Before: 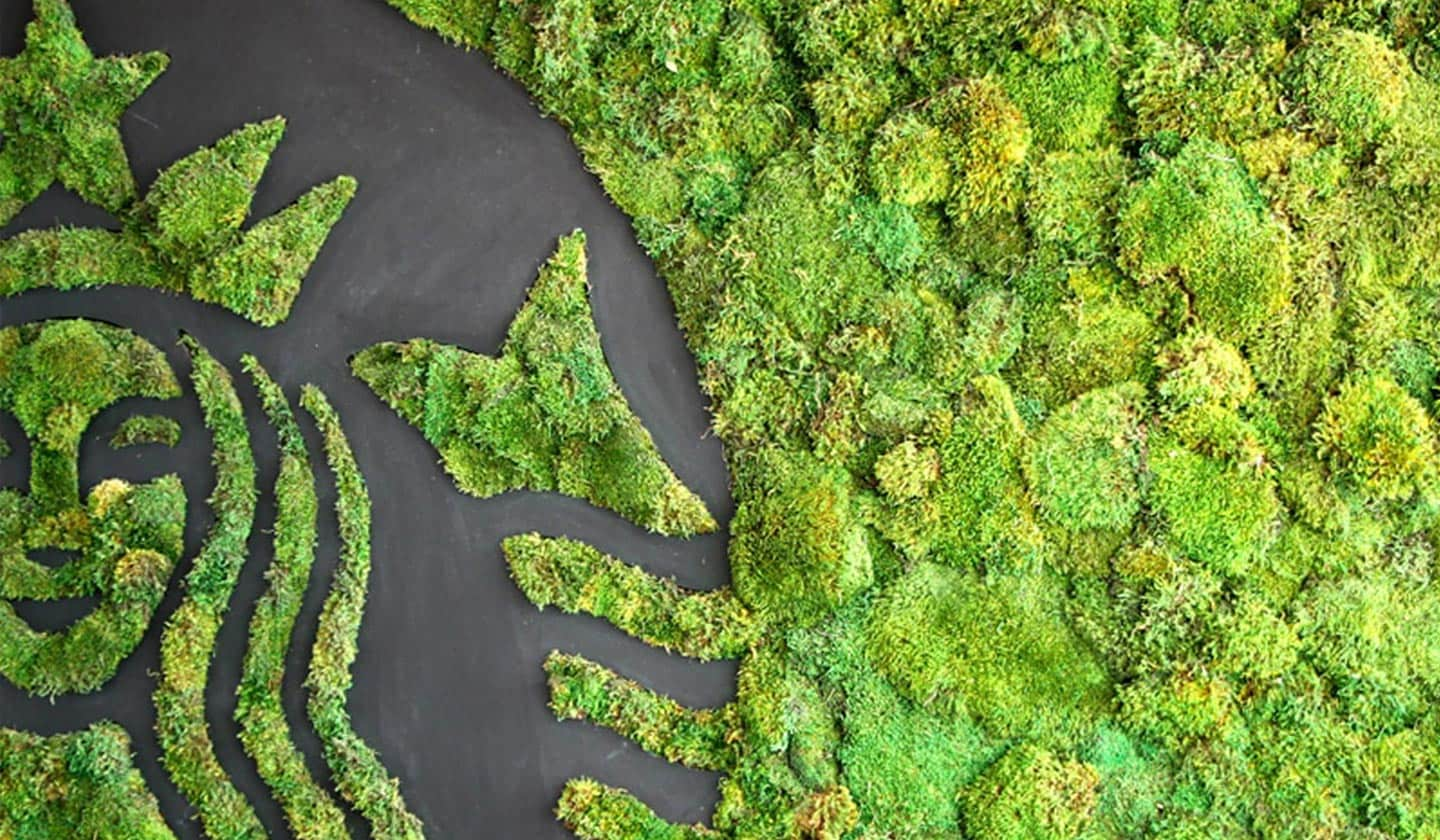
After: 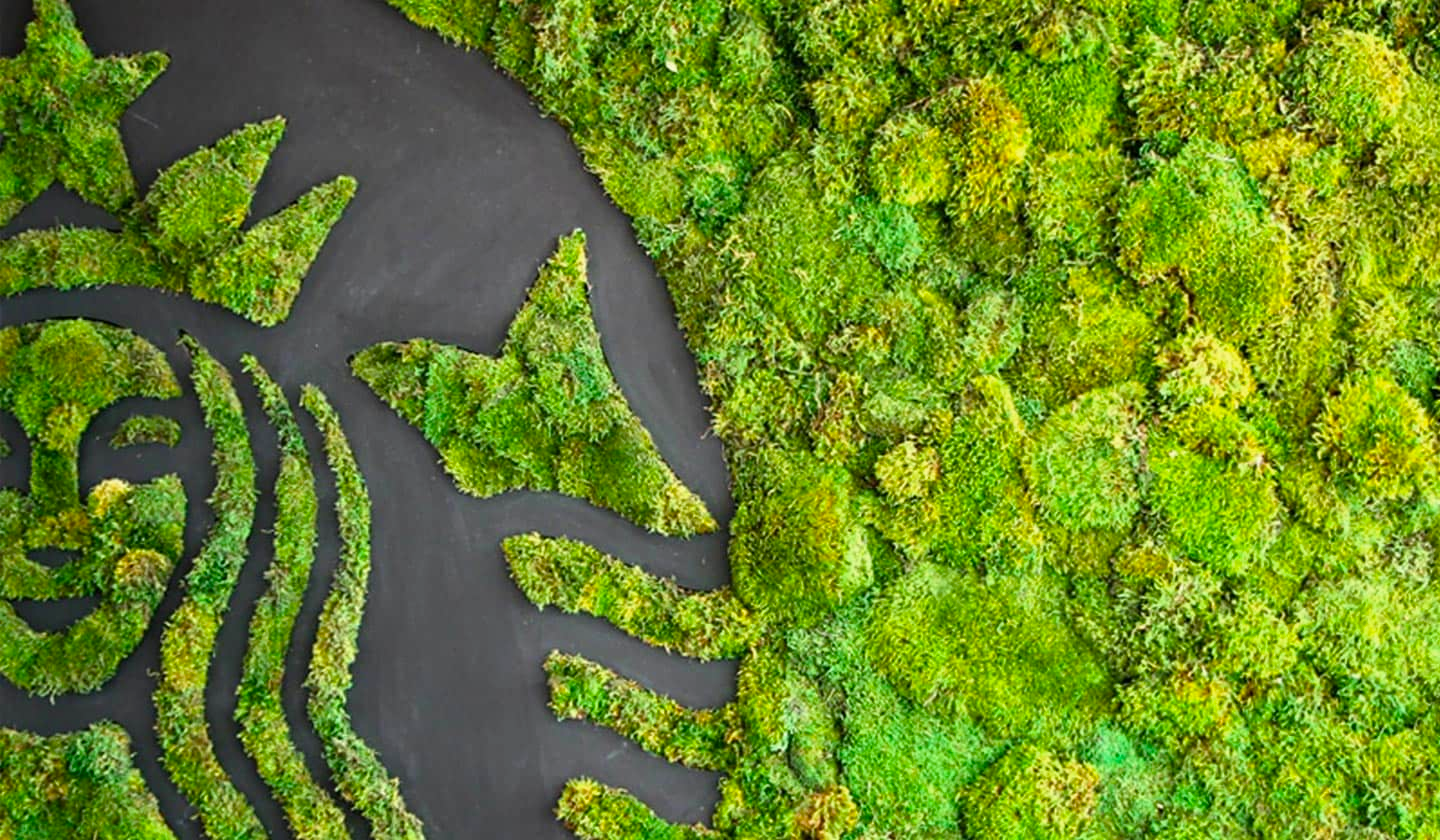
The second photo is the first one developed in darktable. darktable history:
exposure: exposure -0.157 EV, compensate highlight preservation false
color balance rgb: linear chroma grading › global chroma 10%, perceptual saturation grading › global saturation 5%, perceptual brilliance grading › global brilliance 4%, global vibrance 7%, saturation formula JzAzBz (2021)
